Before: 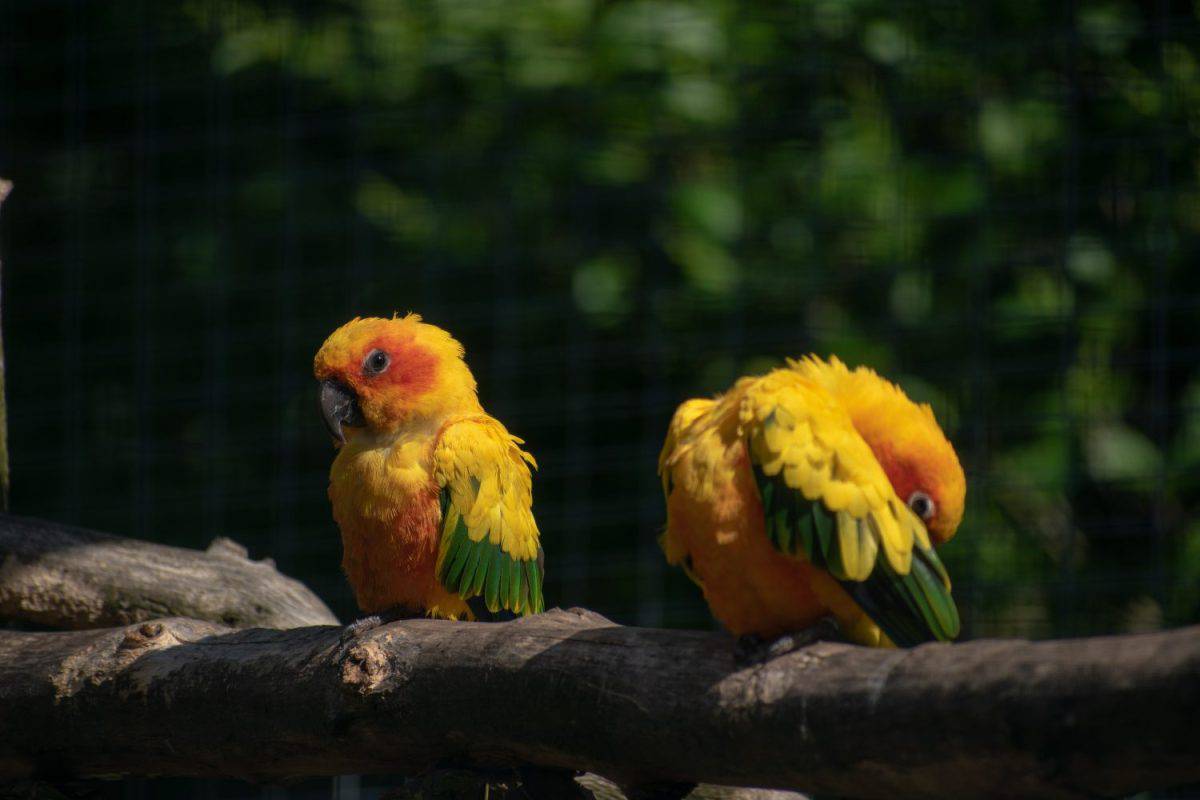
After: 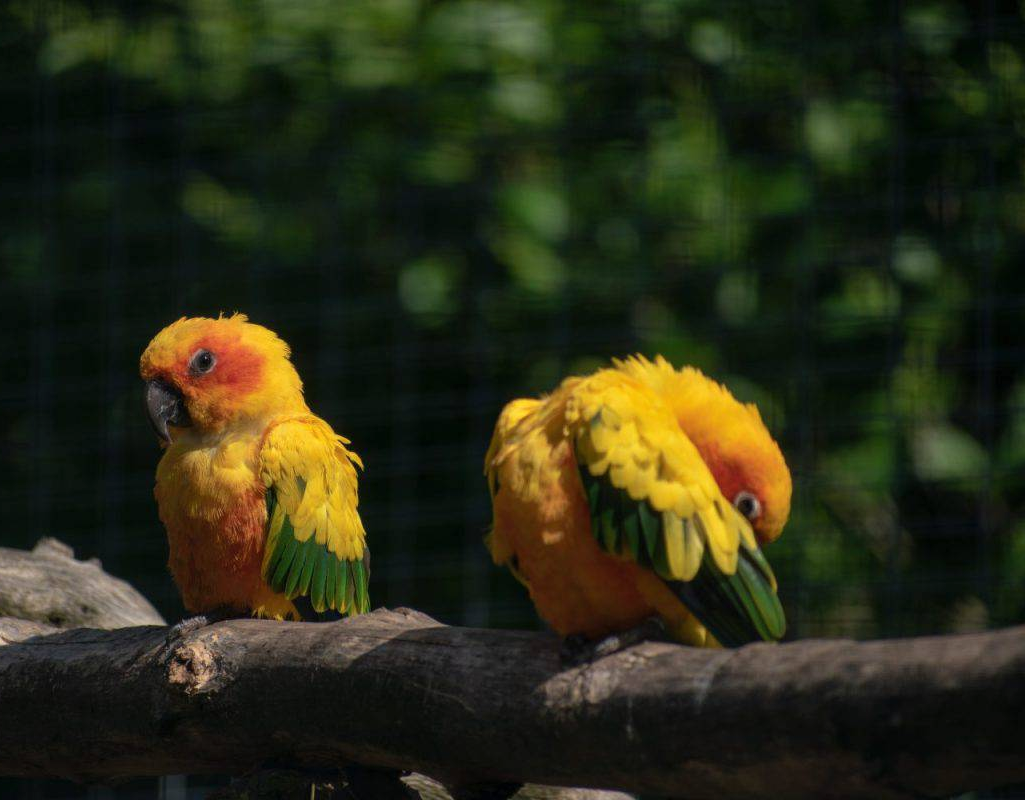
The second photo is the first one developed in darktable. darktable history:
crop and rotate: left 14.57%
shadows and highlights: shadows 22.31, highlights -49.18, soften with gaussian
